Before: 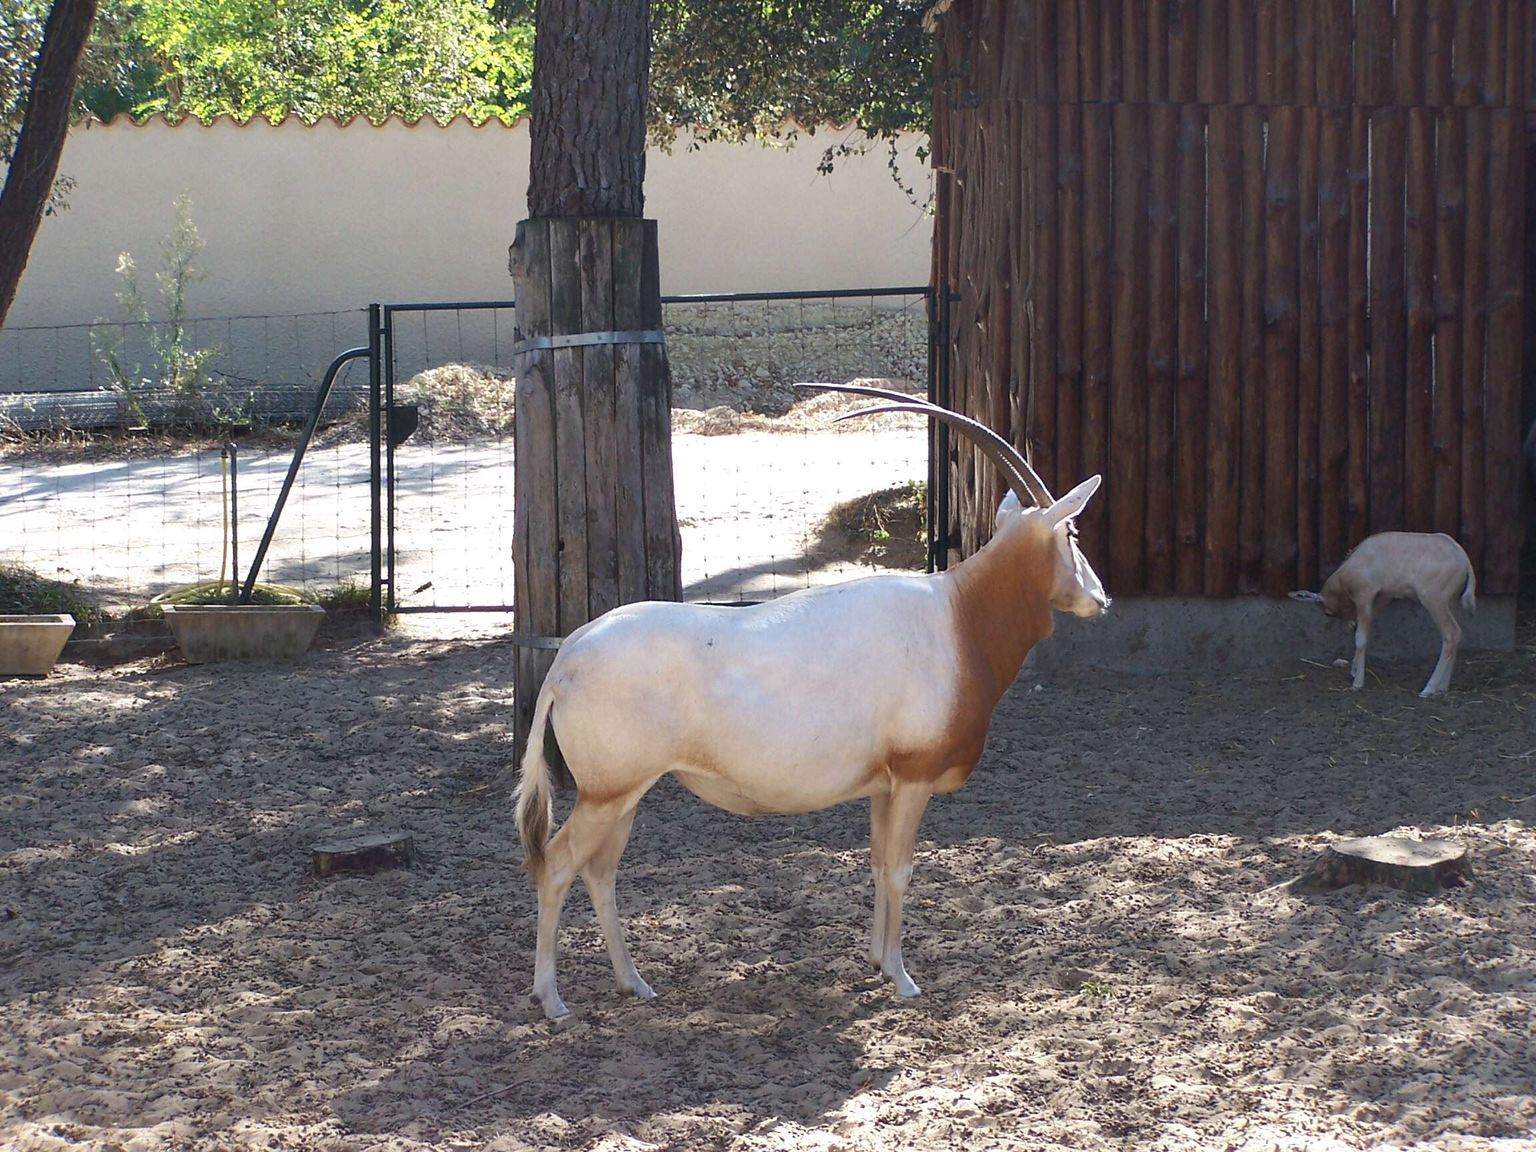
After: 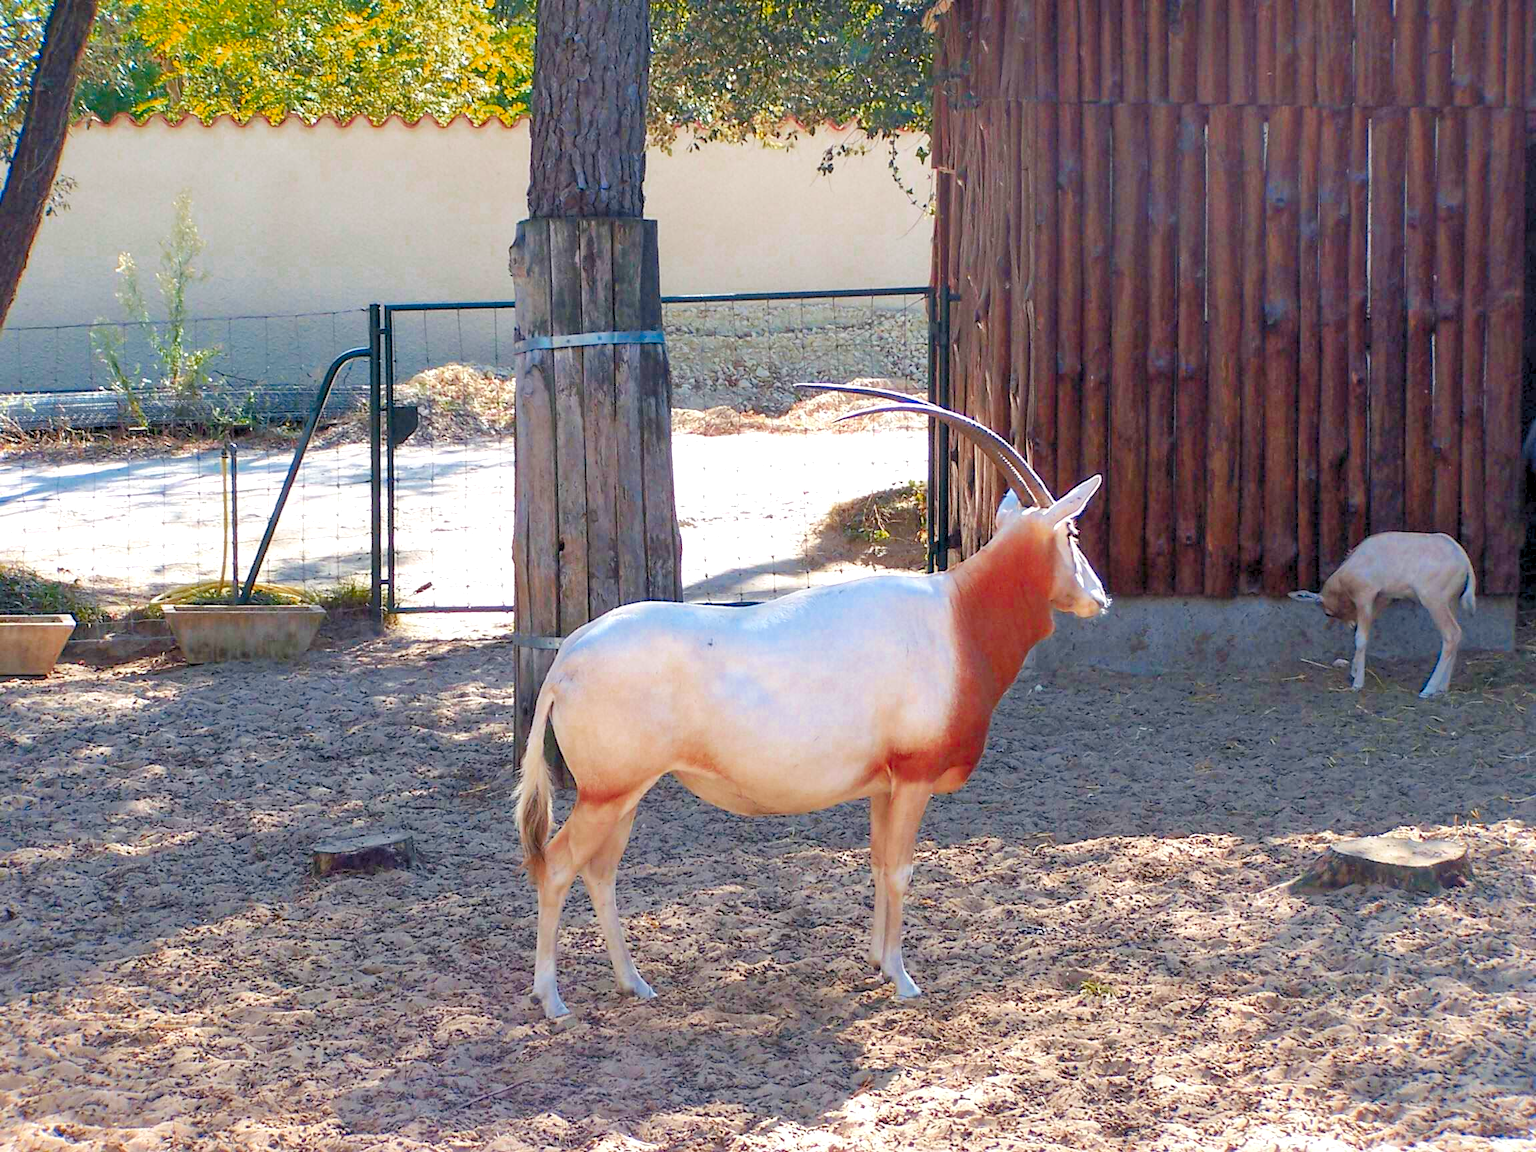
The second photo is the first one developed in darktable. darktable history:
color zones: curves: ch0 [(0.473, 0.374) (0.742, 0.784)]; ch1 [(0.354, 0.737) (0.742, 0.705)]; ch2 [(0.318, 0.421) (0.758, 0.532)]
local contrast: highlights 26%, shadows 73%, midtone range 0.747
levels: black 0.09%, levels [0.072, 0.414, 0.976]
exposure: exposure -0.04 EV, compensate highlight preservation false
